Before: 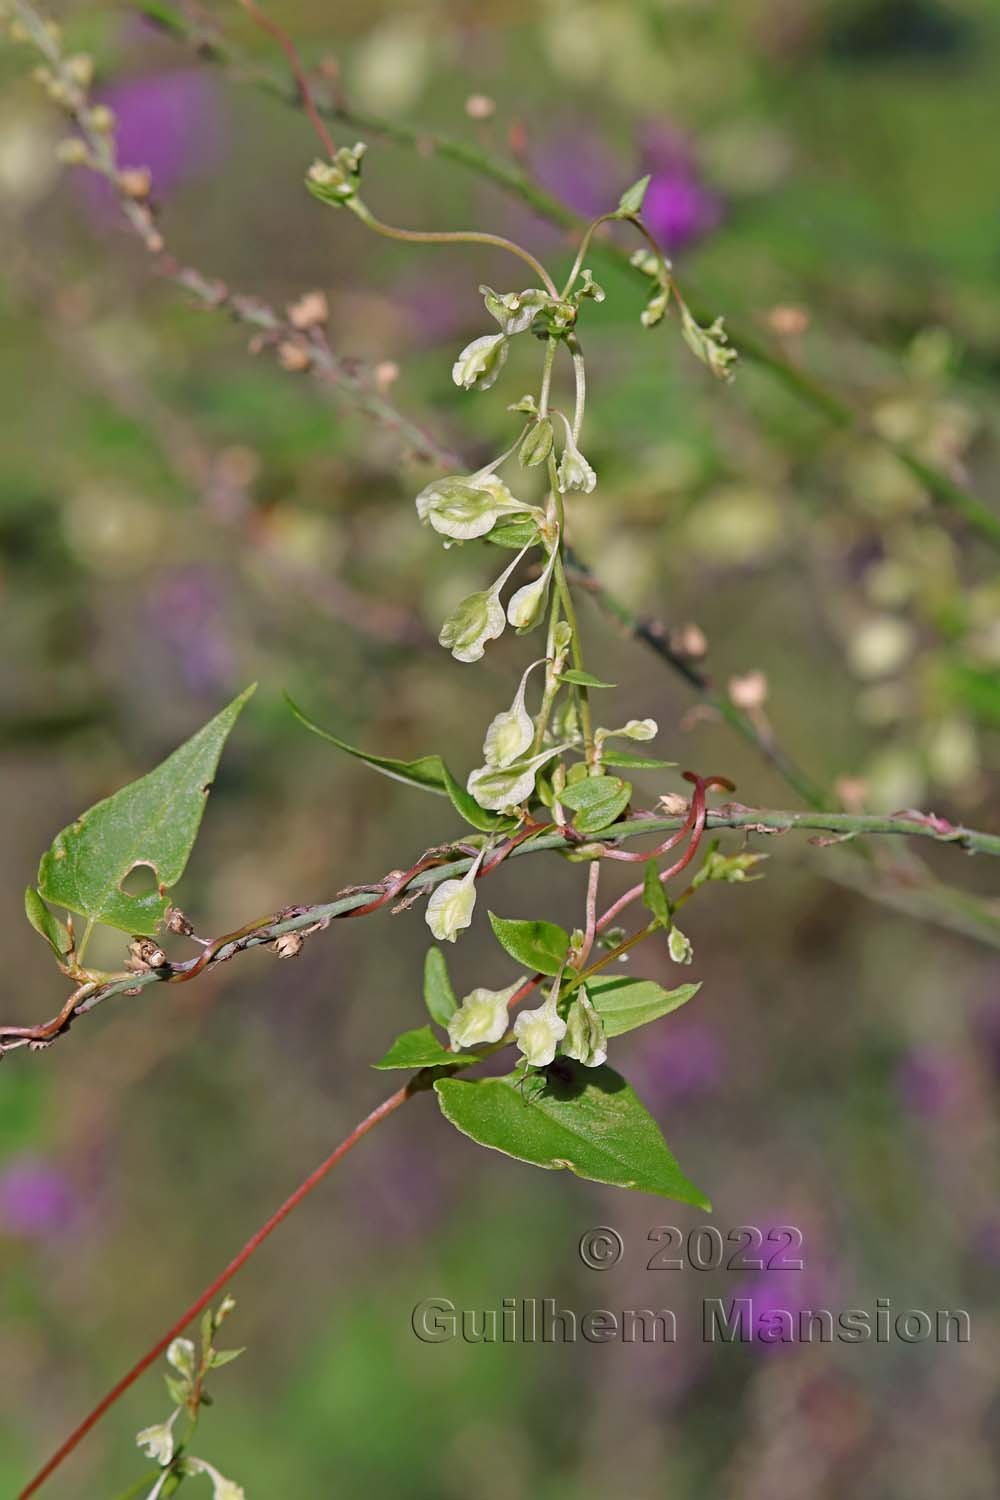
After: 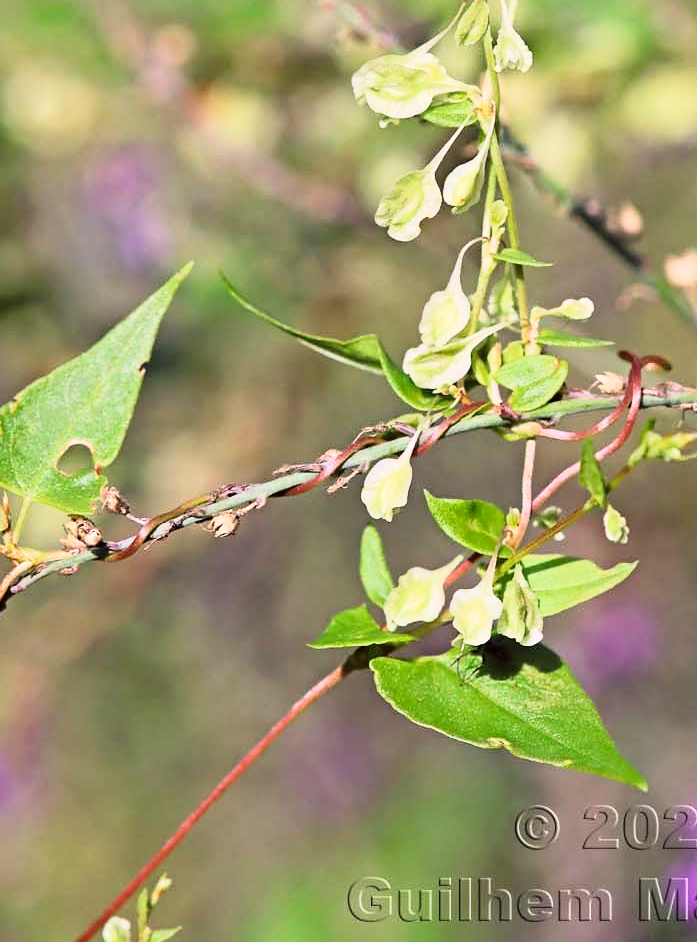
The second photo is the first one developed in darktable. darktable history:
crop: left 6.491%, top 28.127%, right 23.754%, bottom 9.055%
tone equalizer: on, module defaults
exposure: black level correction 0.001, exposure 0.499 EV, compensate highlight preservation false
tone curve: curves: ch0 [(0, 0) (0.046, 0.031) (0.163, 0.114) (0.391, 0.432) (0.488, 0.561) (0.695, 0.839) (0.785, 0.904) (1, 0.965)]; ch1 [(0, 0) (0.248, 0.252) (0.427, 0.412) (0.482, 0.462) (0.499, 0.497) (0.518, 0.52) (0.535, 0.577) (0.585, 0.623) (0.679, 0.743) (0.788, 0.809) (1, 1)]; ch2 [(0, 0) (0.313, 0.262) (0.427, 0.417) (0.473, 0.47) (0.503, 0.503) (0.523, 0.515) (0.557, 0.596) (0.598, 0.646) (0.708, 0.771) (1, 1)], color space Lab, linked channels, preserve colors none
